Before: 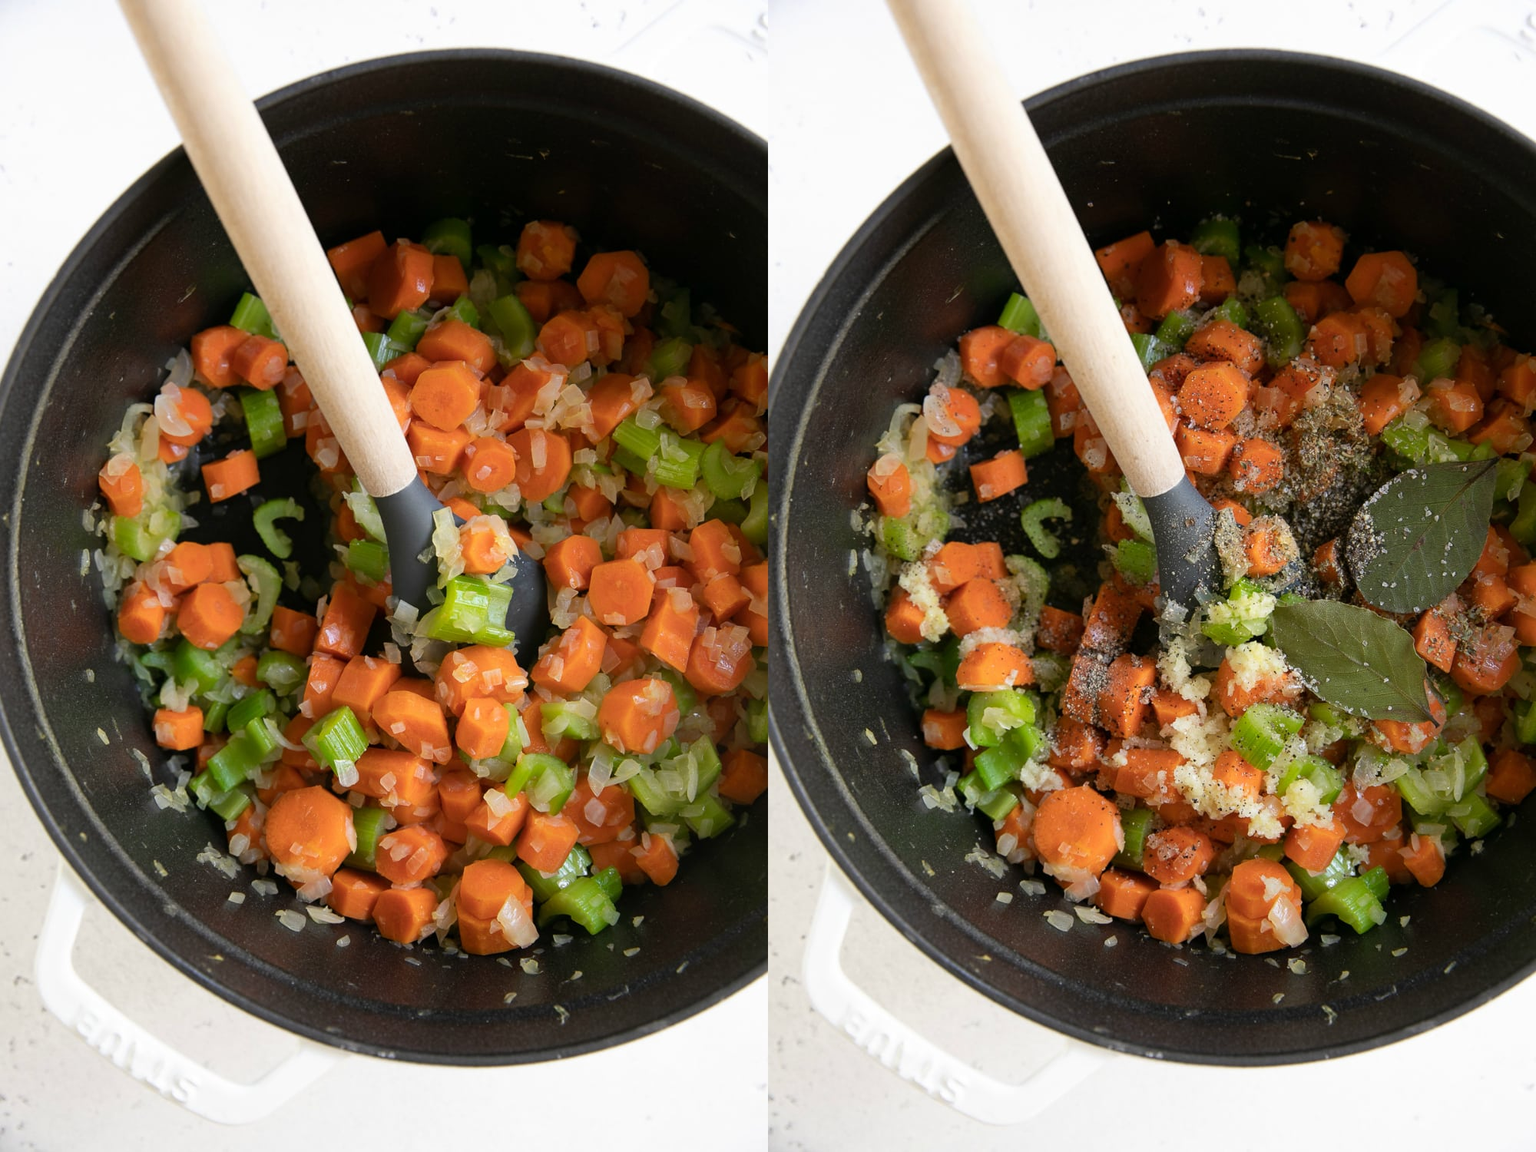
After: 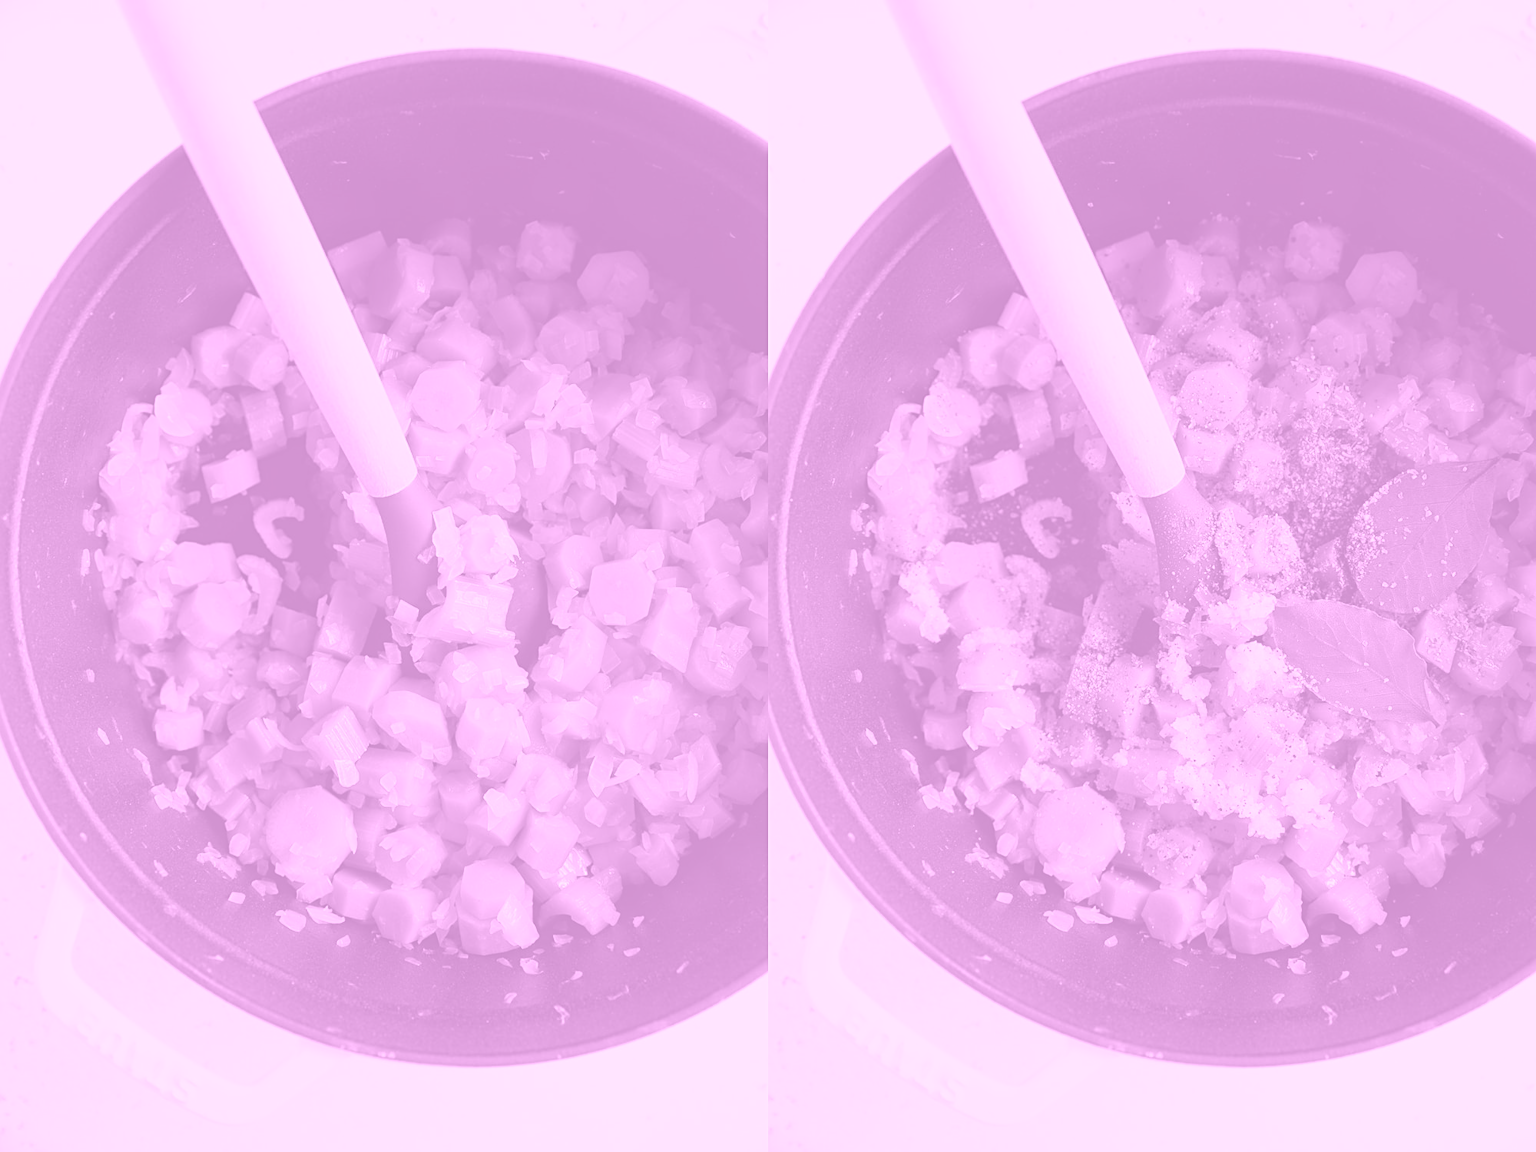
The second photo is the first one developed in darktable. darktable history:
colorize: hue 331.2°, saturation 75%, source mix 30.28%, lightness 70.52%, version 1
sharpen: radius 2.529, amount 0.323
